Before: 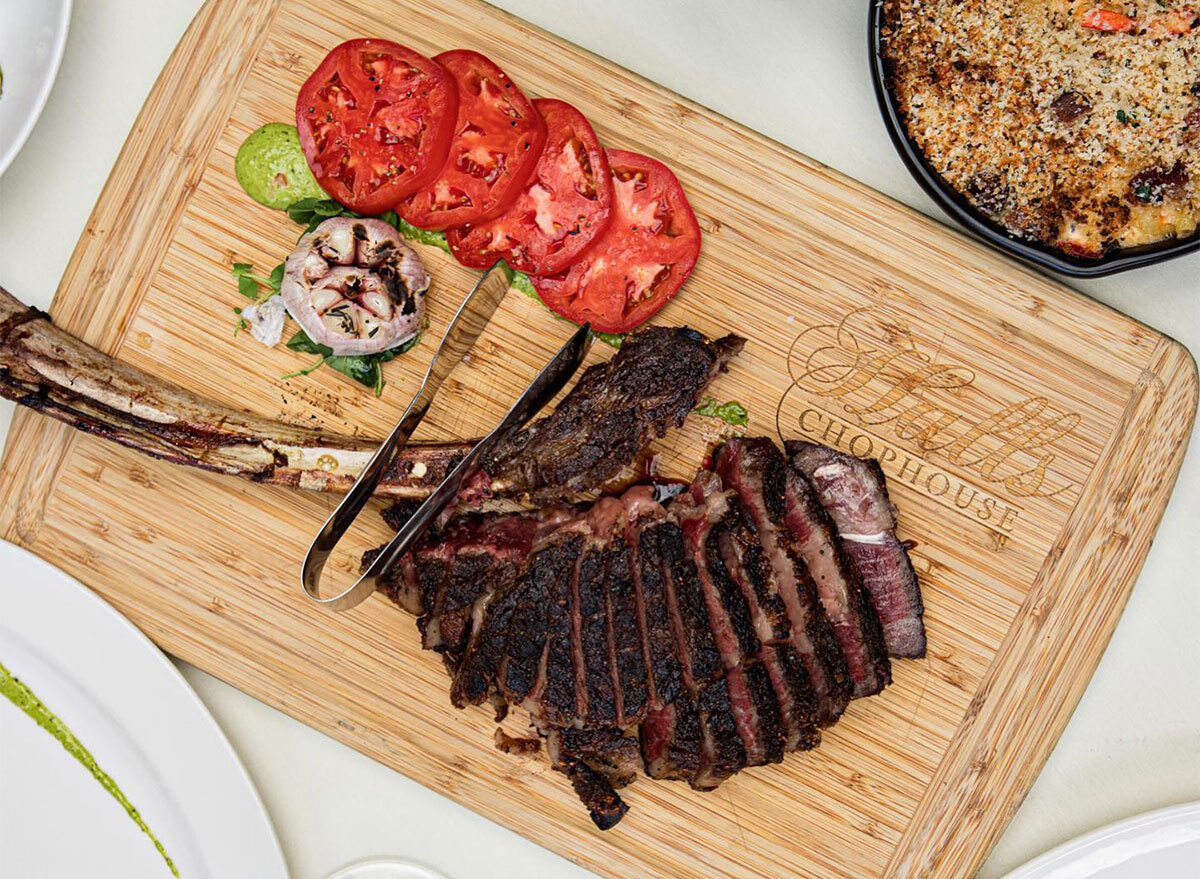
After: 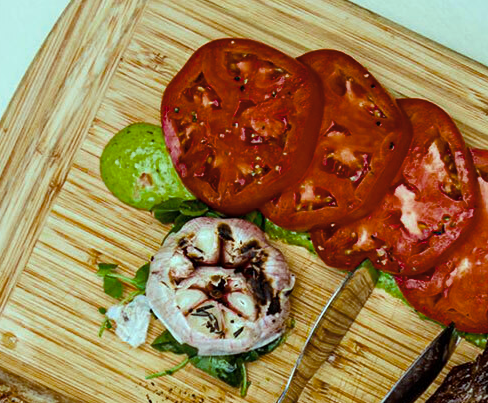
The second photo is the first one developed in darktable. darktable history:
contrast brightness saturation: contrast 0.058, brightness -0.007, saturation -0.227
crop and rotate: left 11.285%, top 0.061%, right 47.981%, bottom 53.998%
color balance rgb: shadows lift › chroma 0.768%, shadows lift › hue 111.47°, highlights gain › chroma 4.067%, highlights gain › hue 200.04°, perceptual saturation grading › global saturation 30.973%, global vibrance 6.839%, saturation formula JzAzBz (2021)
